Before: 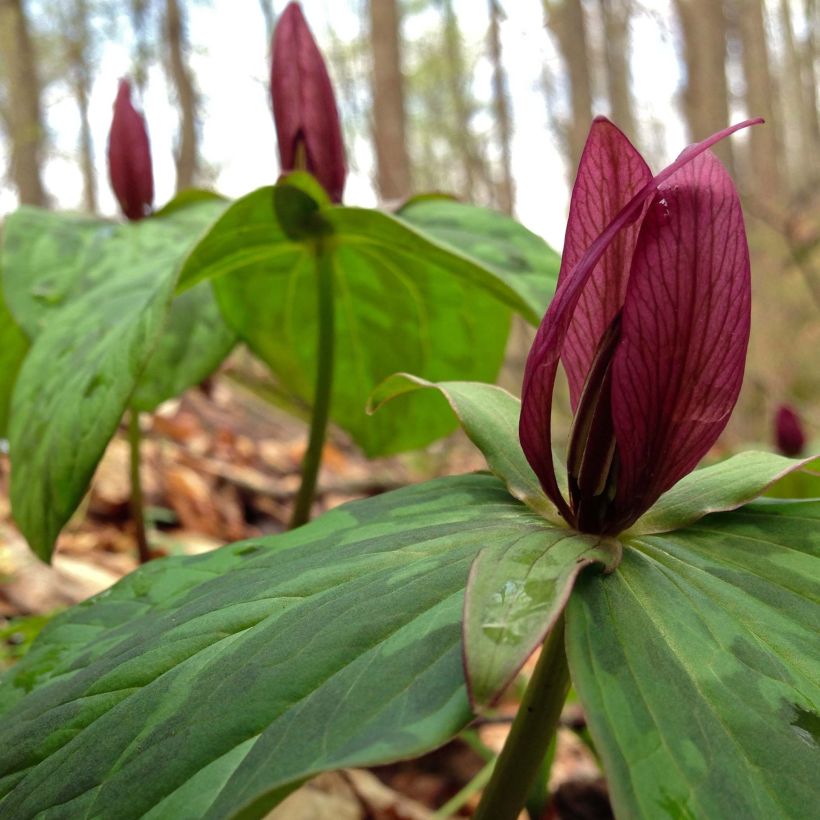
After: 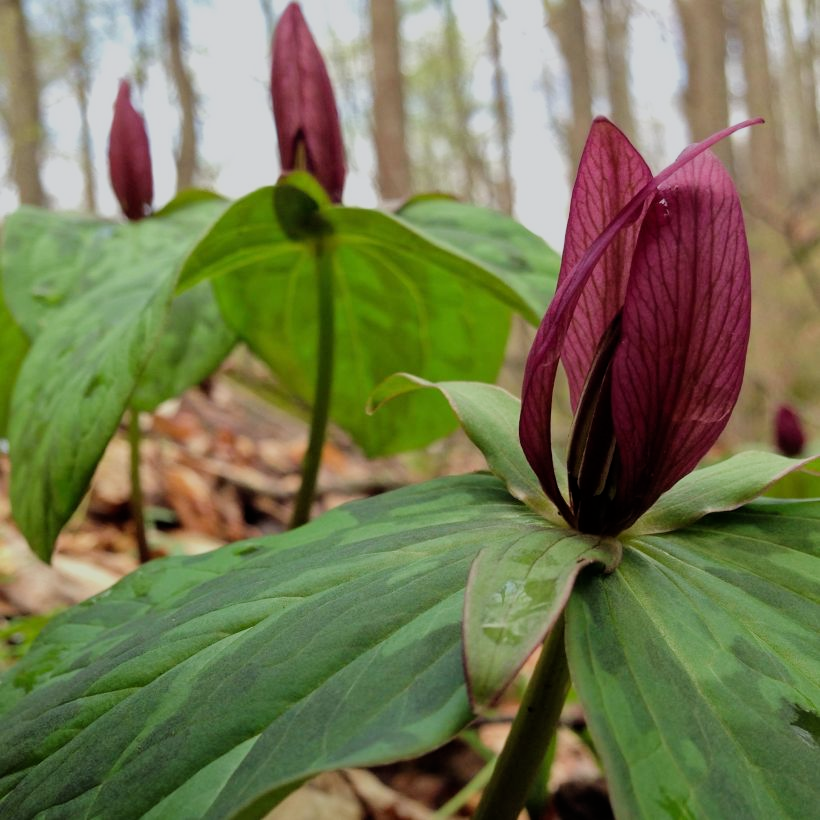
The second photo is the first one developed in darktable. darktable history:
filmic rgb: black relative exposure -7.65 EV, white relative exposure 4.56 EV, hardness 3.61
white balance: red 0.988, blue 1.017
